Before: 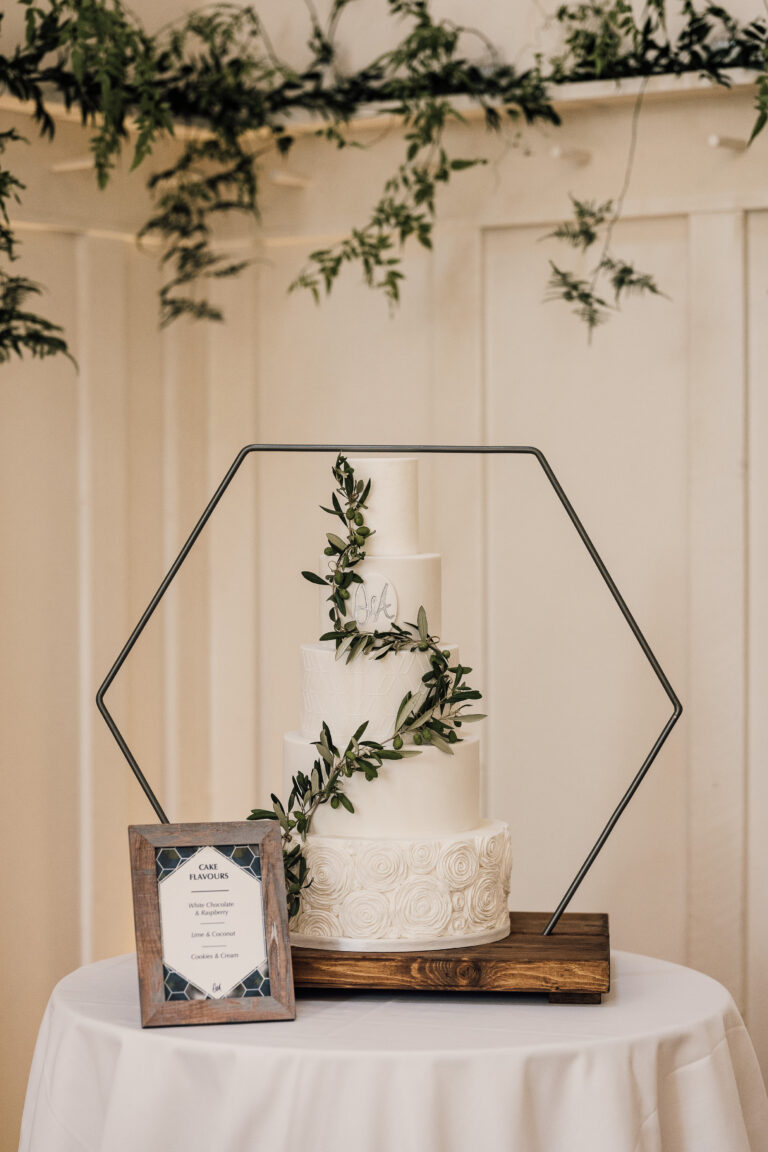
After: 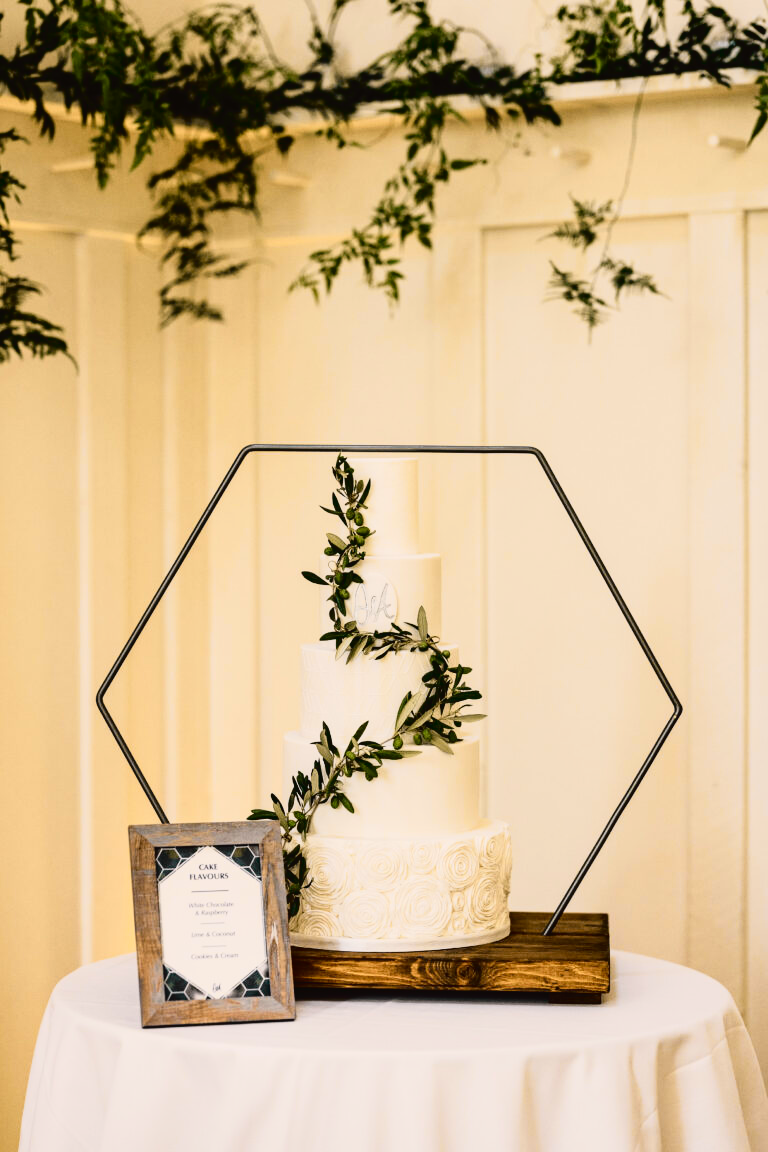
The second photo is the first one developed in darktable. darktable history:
tone curve: curves: ch0 [(0, 0.022) (0.177, 0.086) (0.392, 0.438) (0.704, 0.844) (0.858, 0.938) (1, 0.981)]; ch1 [(0, 0) (0.402, 0.36) (0.476, 0.456) (0.498, 0.501) (0.518, 0.521) (0.58, 0.598) (0.619, 0.65) (0.692, 0.737) (1, 1)]; ch2 [(0, 0) (0.415, 0.438) (0.483, 0.499) (0.503, 0.507) (0.526, 0.537) (0.563, 0.624) (0.626, 0.714) (0.699, 0.753) (0.997, 0.858)], color space Lab, independent channels
